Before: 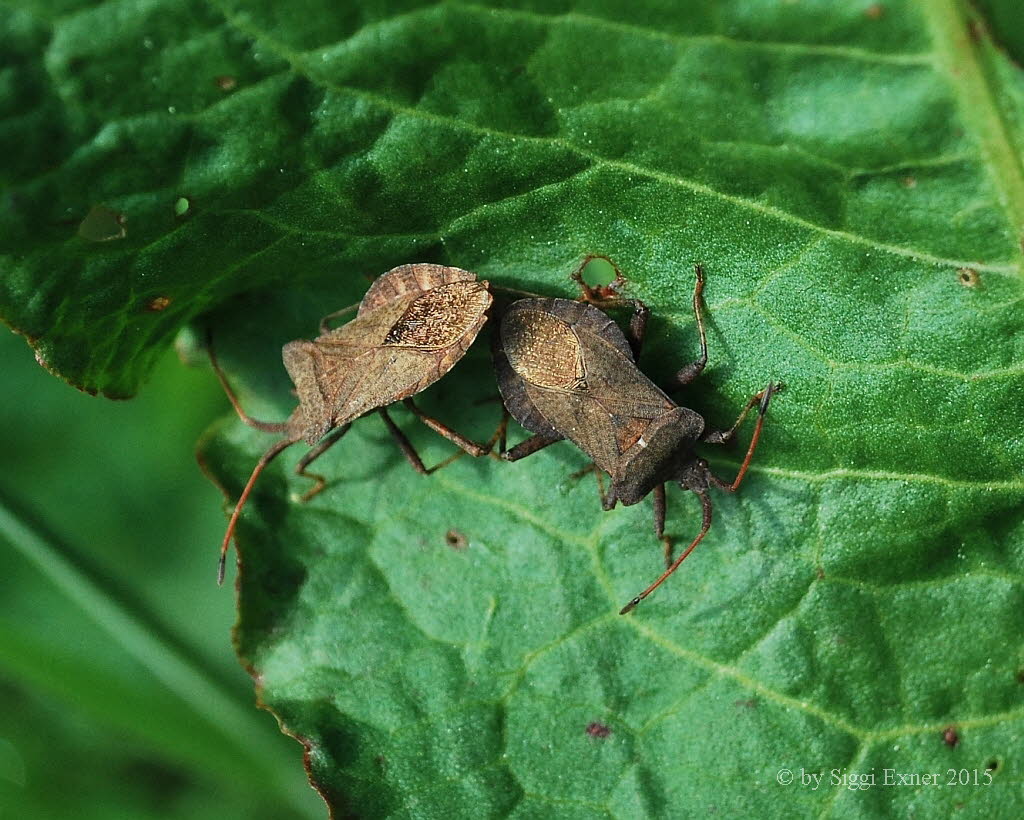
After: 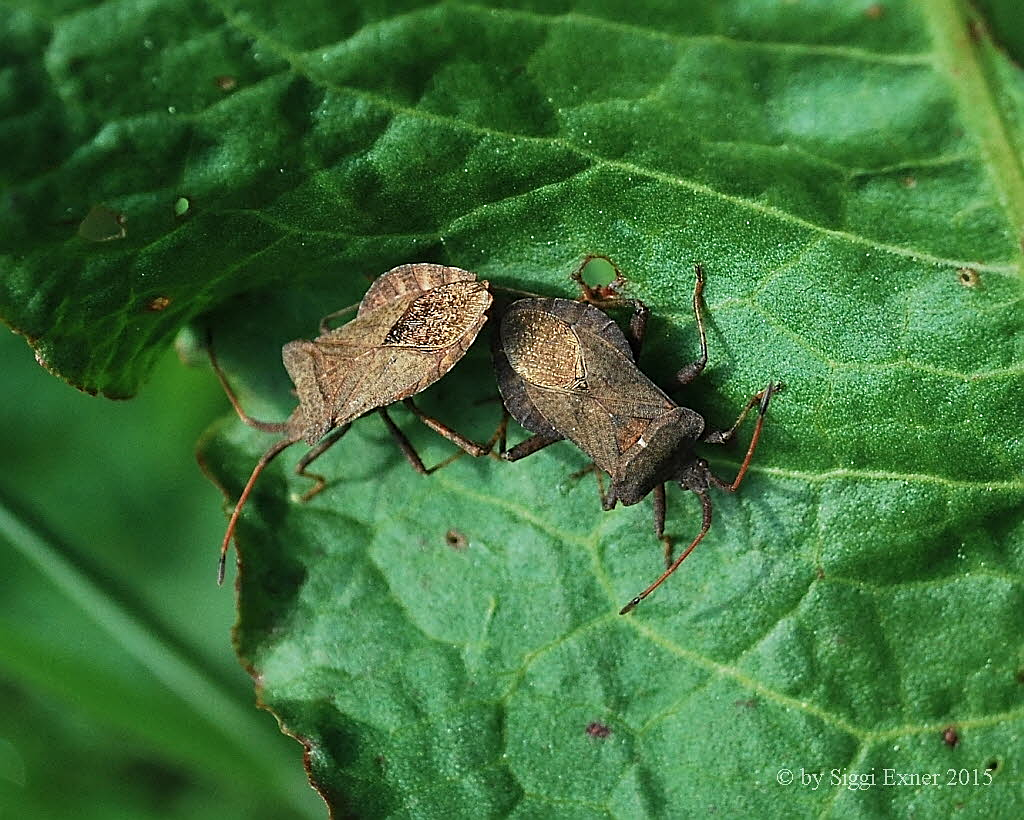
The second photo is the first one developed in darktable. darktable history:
color balance: output saturation 98.5%
sharpen: on, module defaults
